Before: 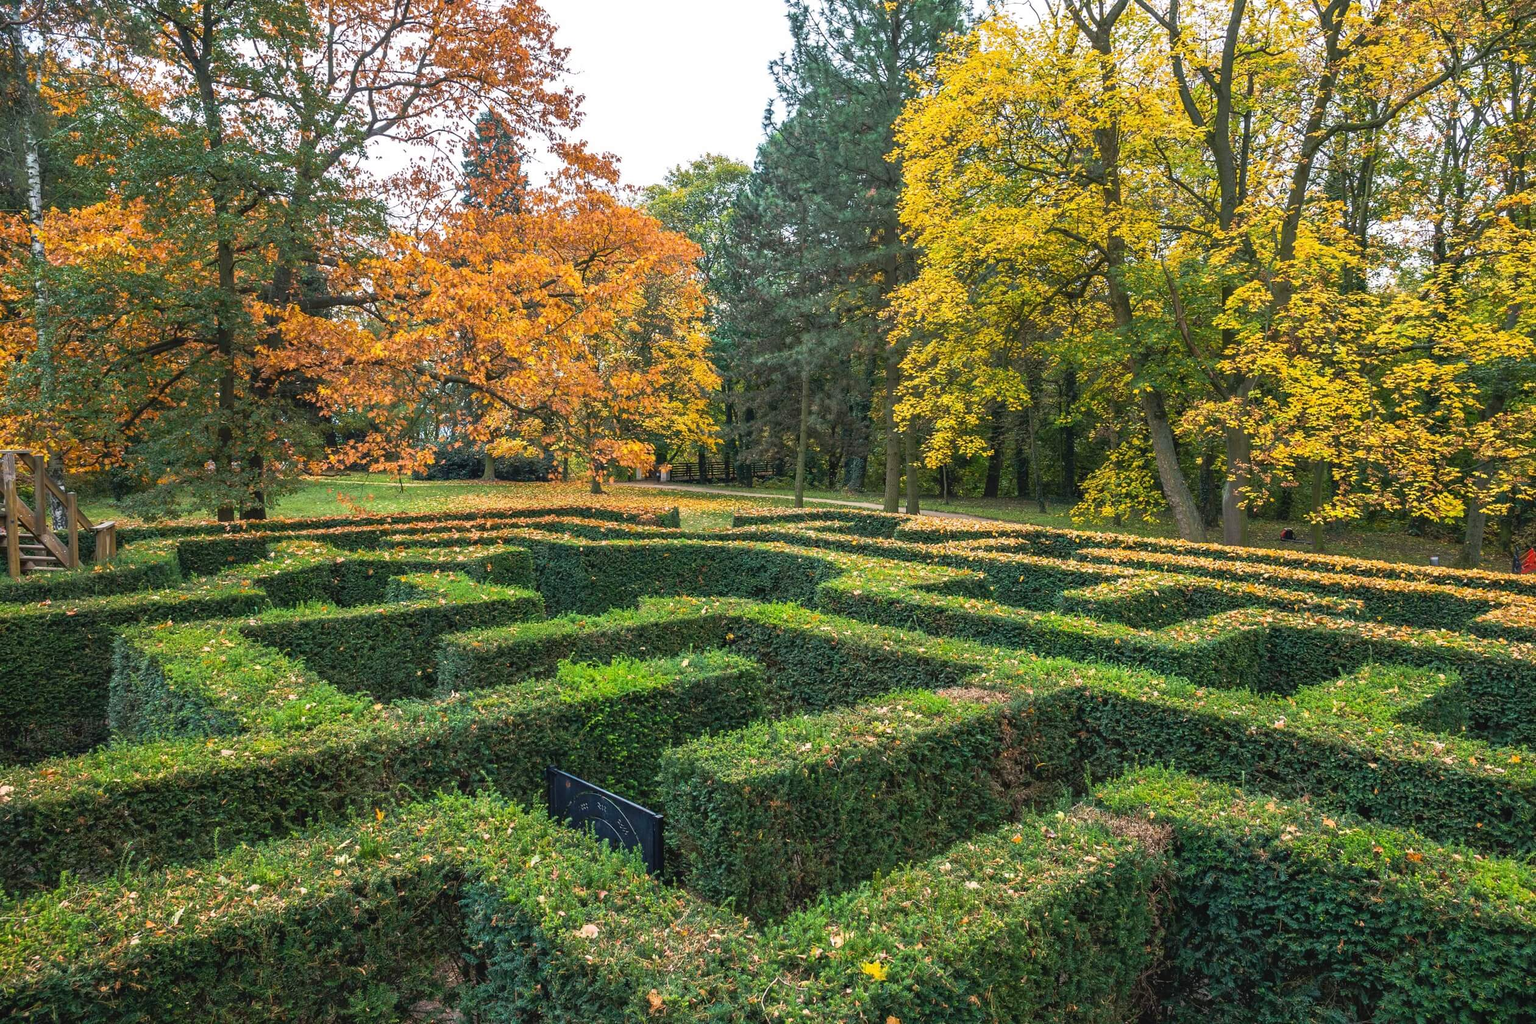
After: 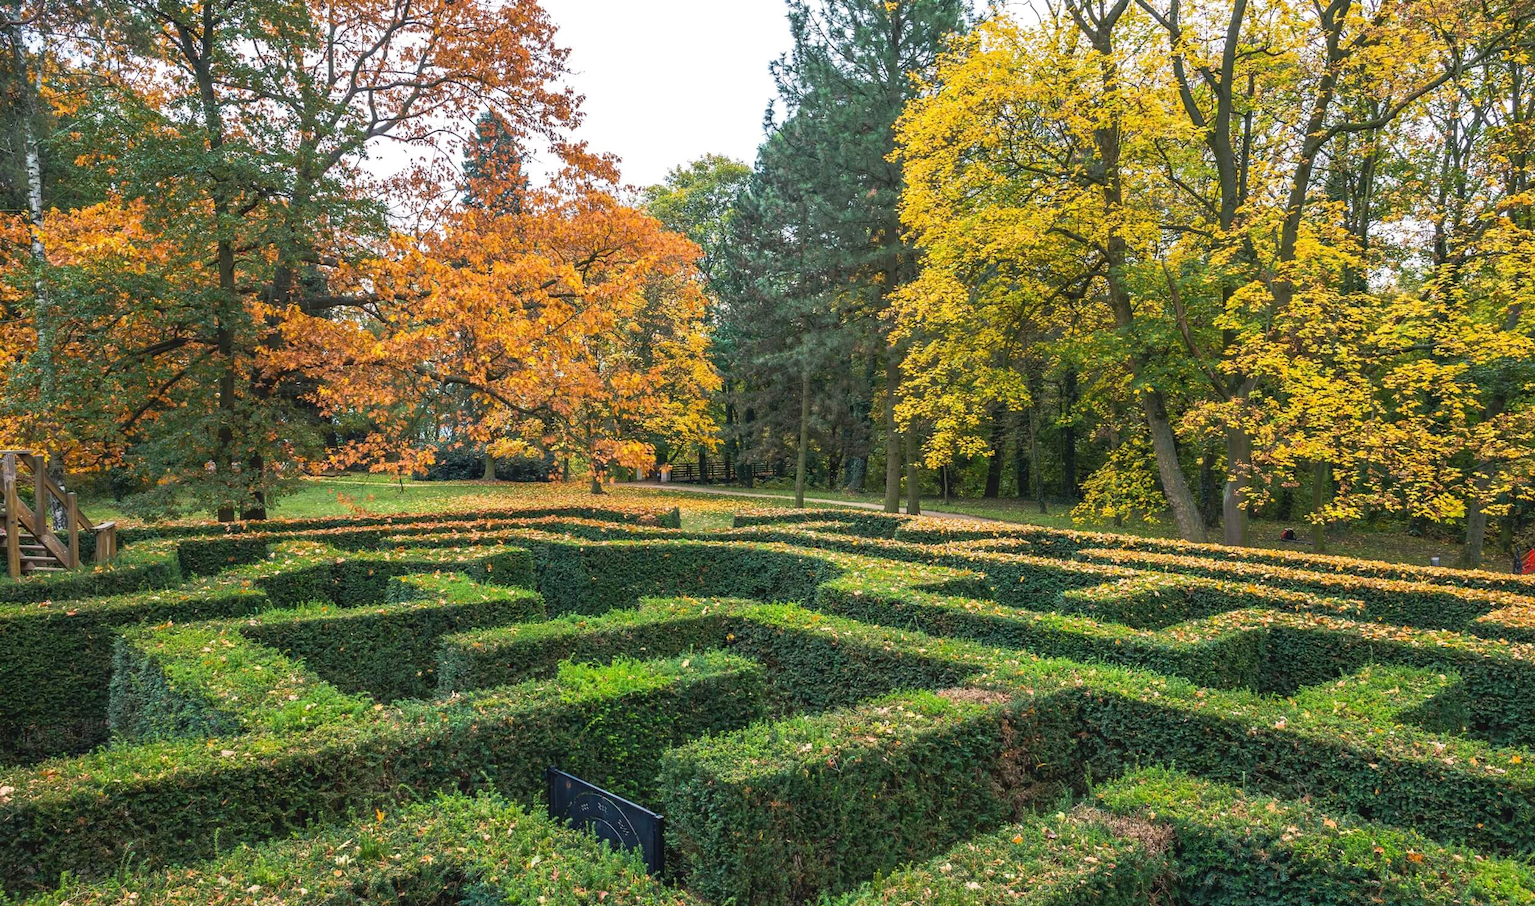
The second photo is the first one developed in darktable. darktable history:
exposure: compensate highlight preservation false
crop and rotate: top 0%, bottom 11.504%
tone equalizer: edges refinement/feathering 500, mask exposure compensation -1.57 EV, preserve details guided filter
